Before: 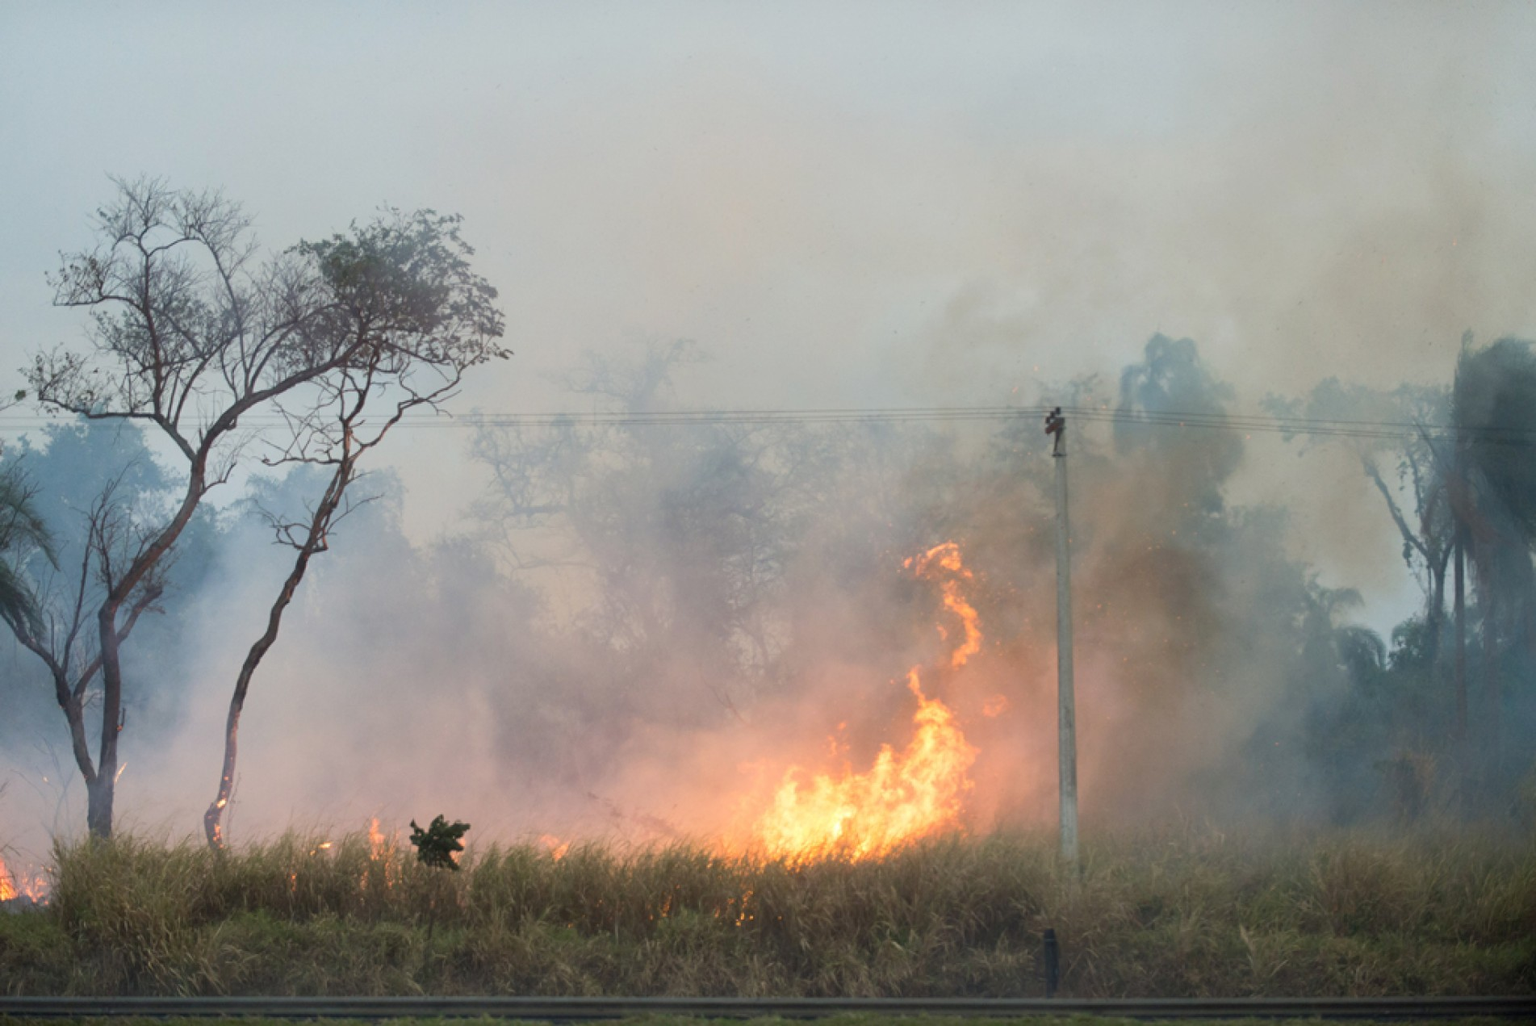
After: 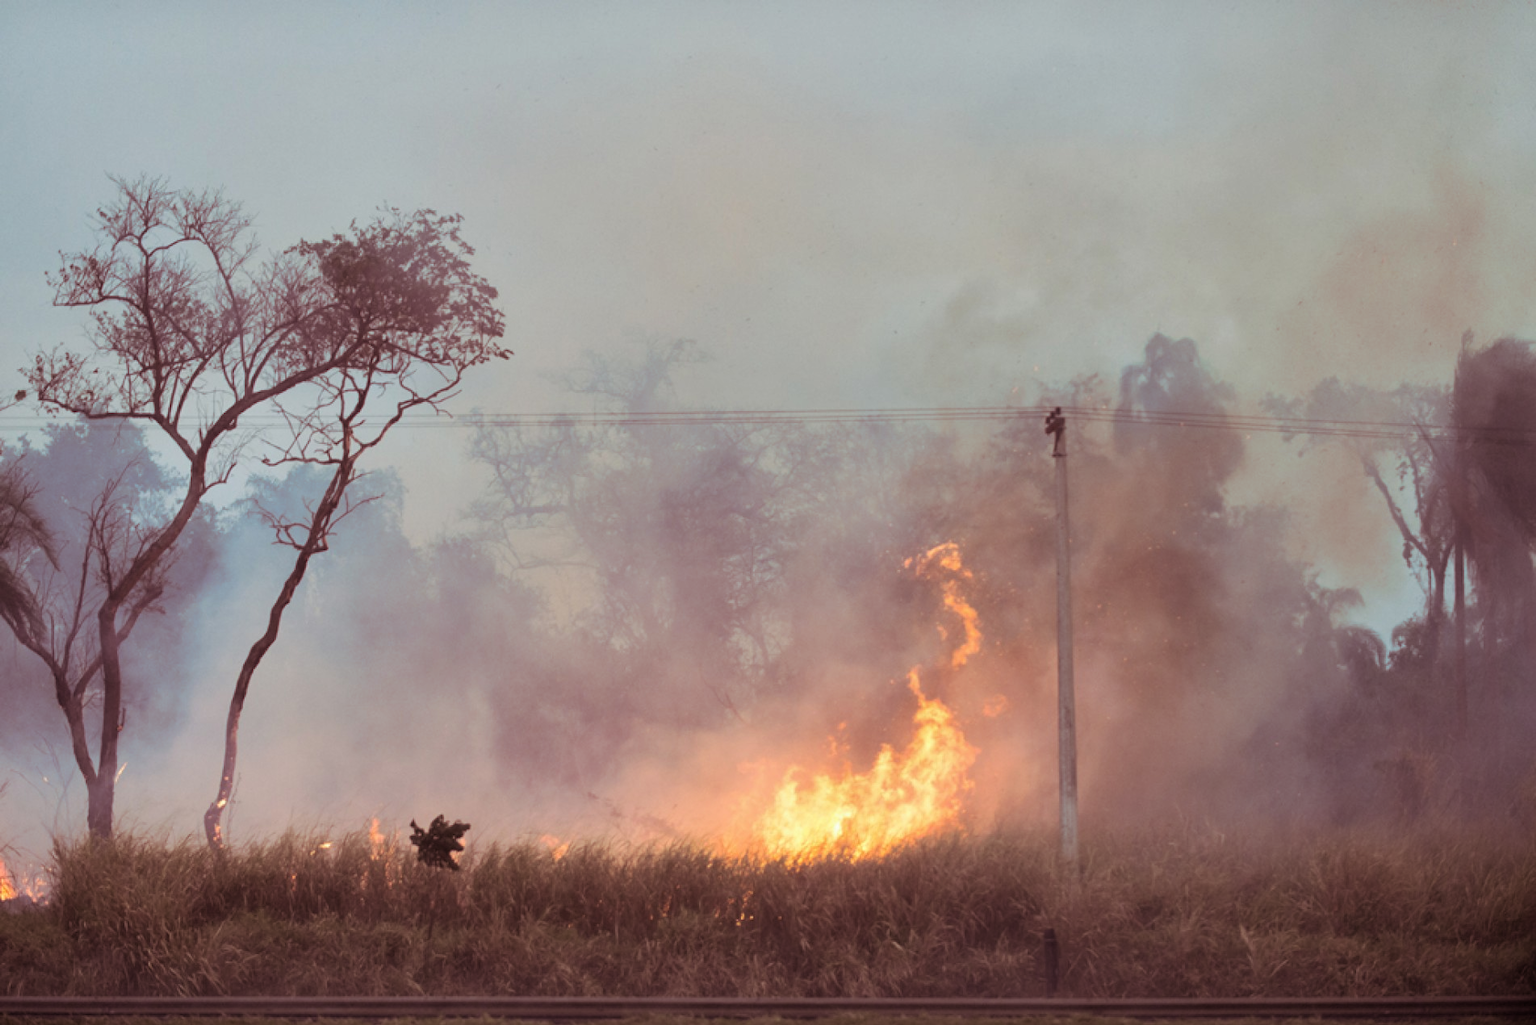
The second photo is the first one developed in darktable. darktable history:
split-toning: on, module defaults
shadows and highlights: shadows 25, highlights -48, soften with gaussian
